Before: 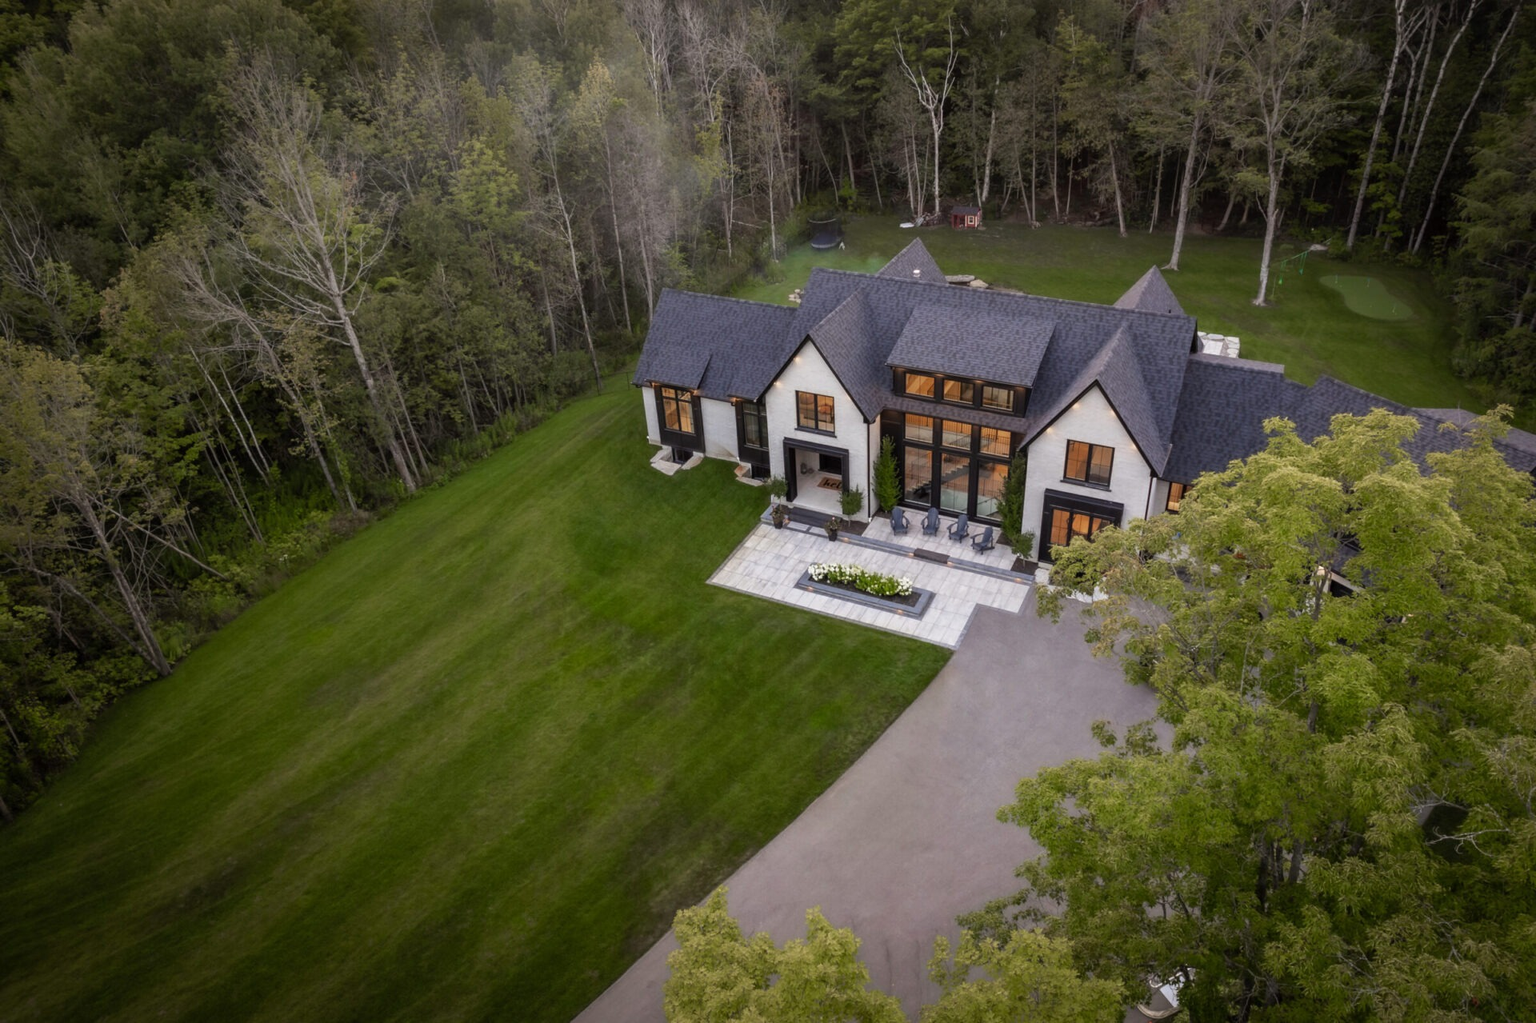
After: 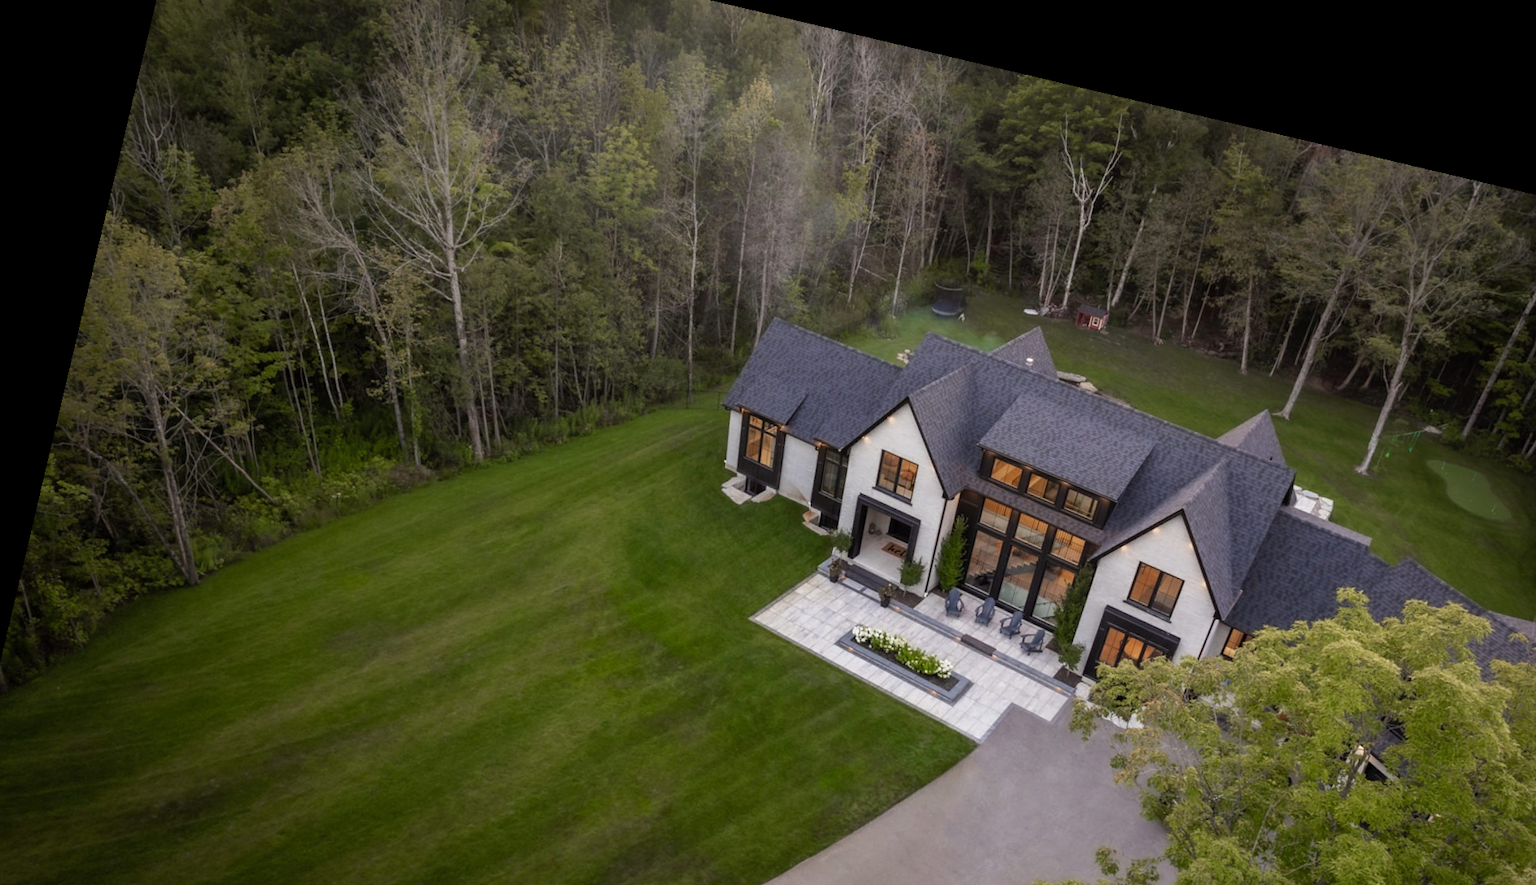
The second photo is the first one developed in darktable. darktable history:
rotate and perspective: rotation 13.27°, automatic cropping off
crop: left 3.015%, top 8.969%, right 9.647%, bottom 26.457%
